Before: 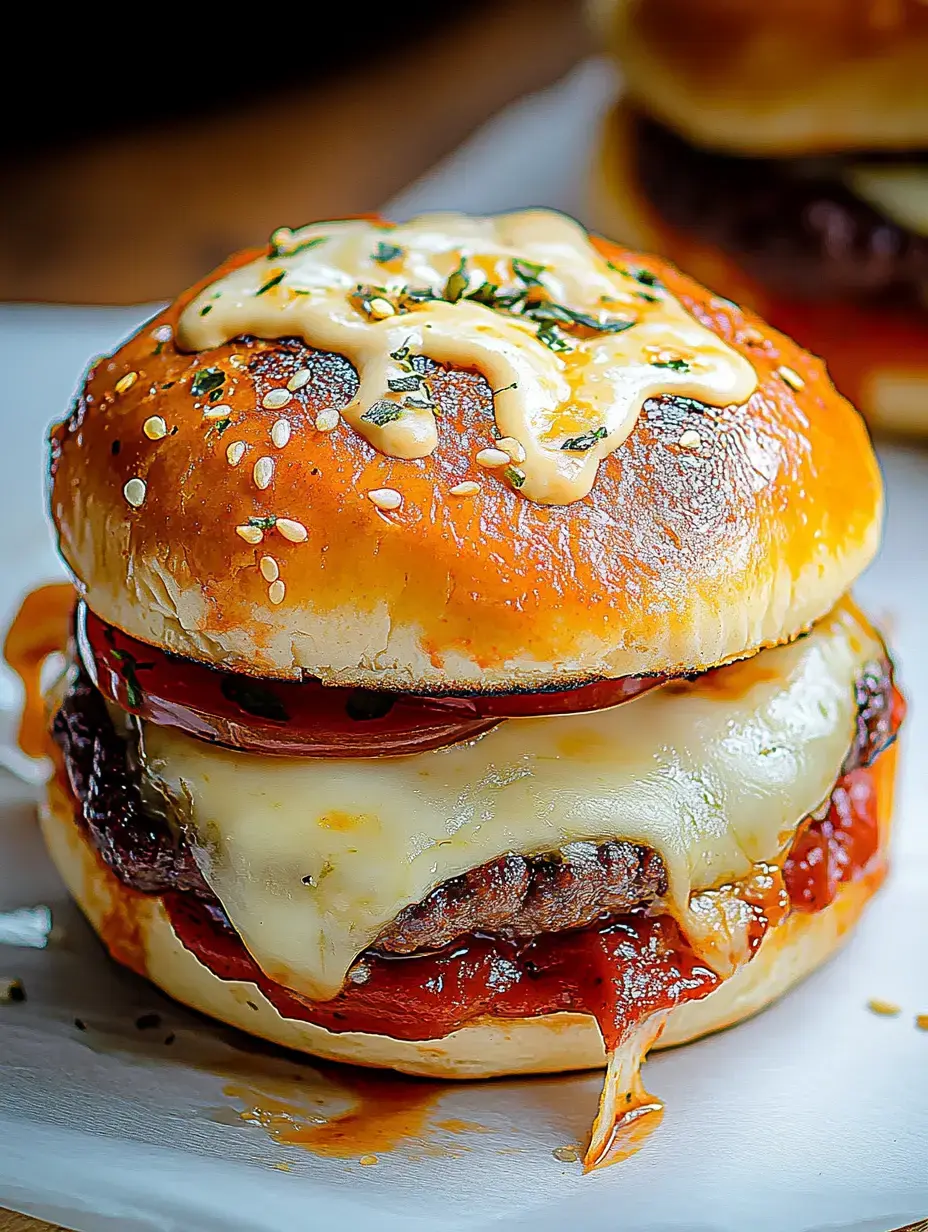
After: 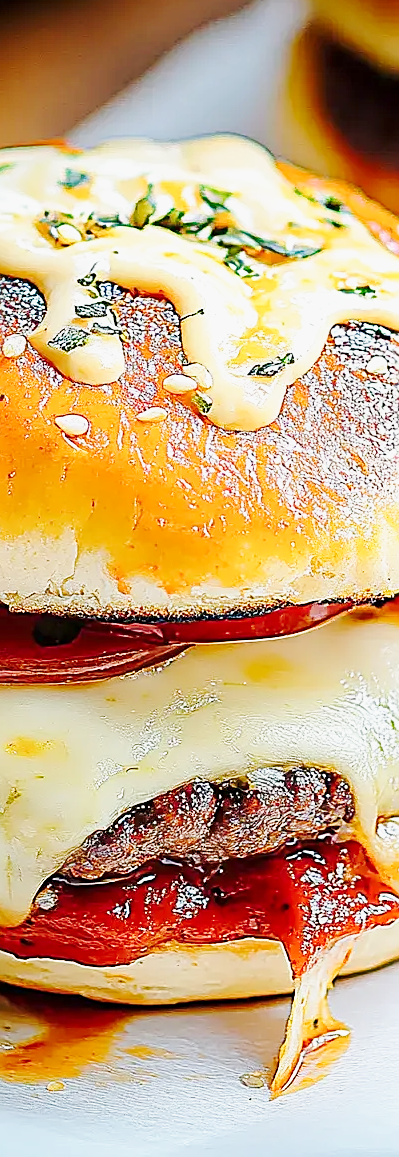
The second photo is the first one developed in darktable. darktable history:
sharpen: on, module defaults
crop: left 33.805%, top 6.075%, right 23.127%
base curve: curves: ch0 [(0, 0) (0.025, 0.046) (0.112, 0.277) (0.467, 0.74) (0.814, 0.929) (1, 0.942)], exposure shift 0.579, preserve colors none
